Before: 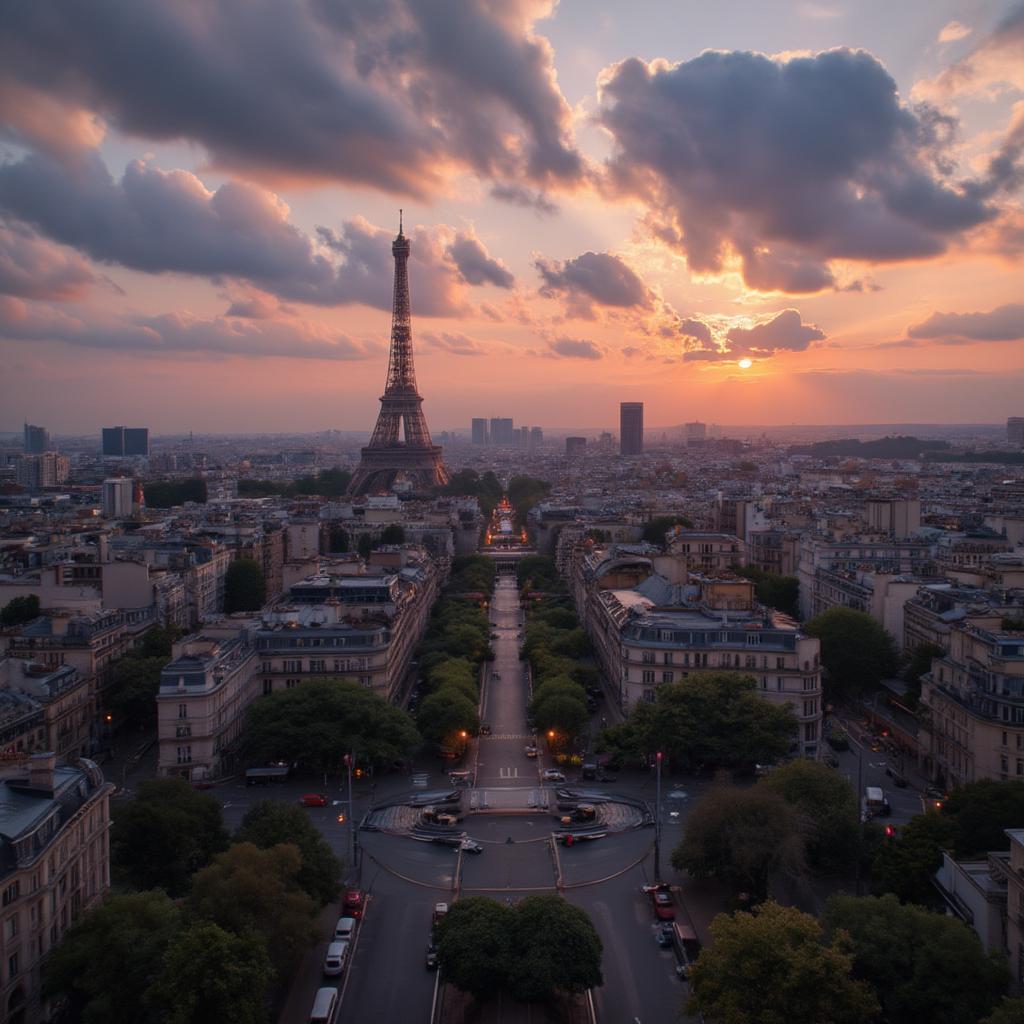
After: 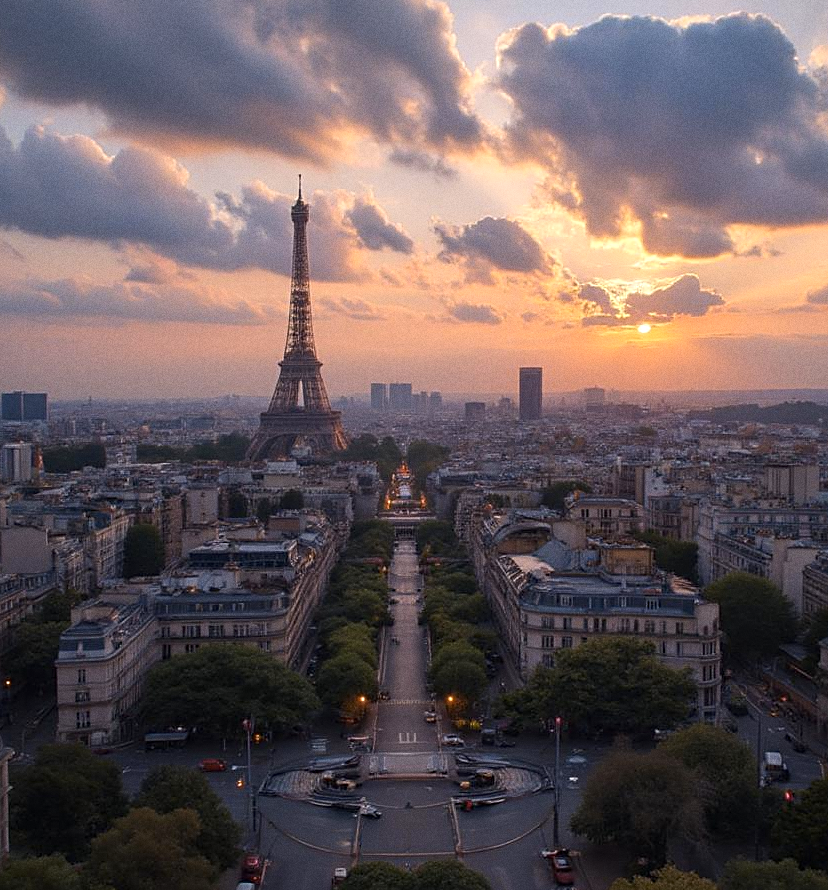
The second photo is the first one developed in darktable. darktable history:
sharpen: on, module defaults
crop: left 9.929%, top 3.475%, right 9.188%, bottom 9.529%
exposure: exposure 0.3 EV, compensate highlight preservation false
grain: coarseness 0.09 ISO
color contrast: green-magenta contrast 0.8, blue-yellow contrast 1.1, unbound 0
